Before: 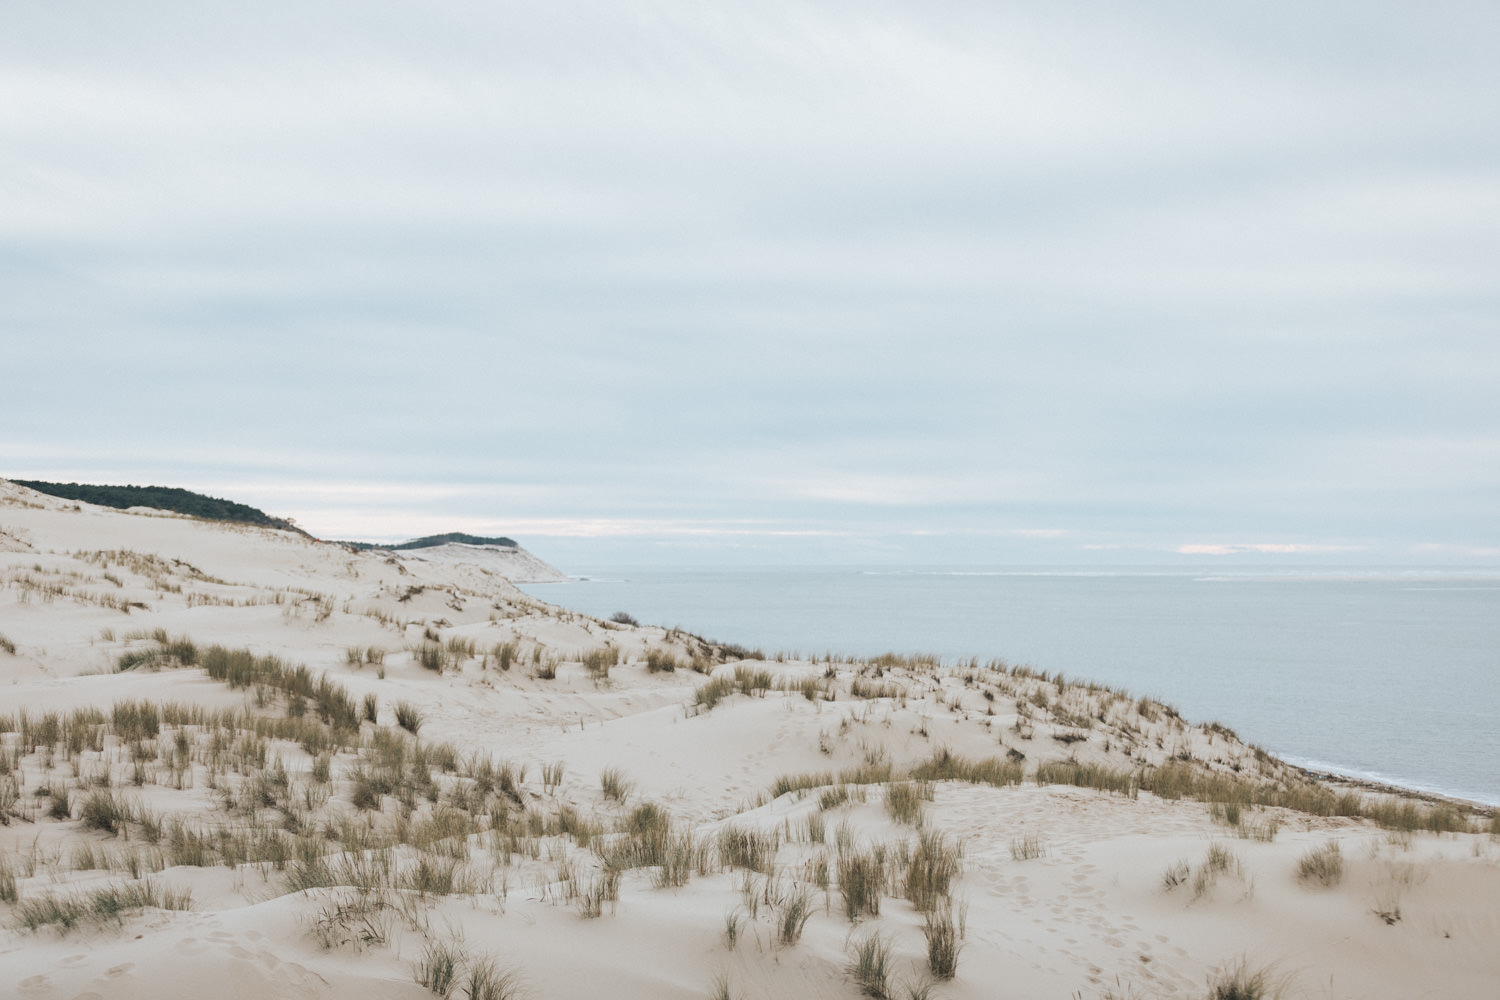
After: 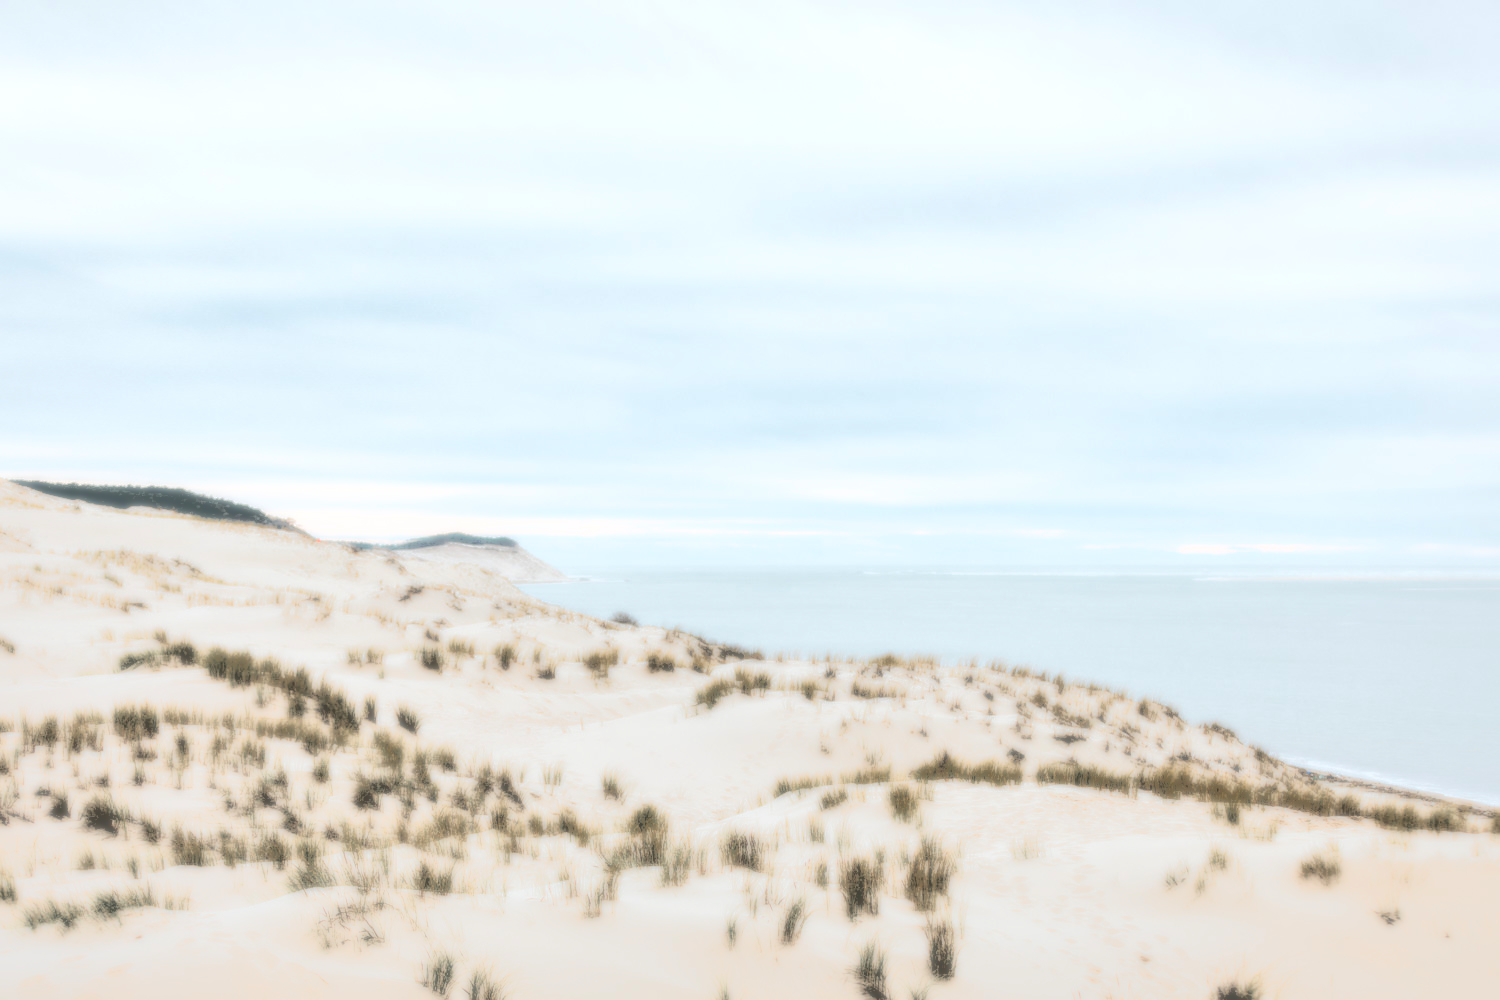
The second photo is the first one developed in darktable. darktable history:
shadows and highlights: shadows 40, highlights -60
base curve: curves: ch0 [(0.065, 0.026) (0.236, 0.358) (0.53, 0.546) (0.777, 0.841) (0.924, 0.992)], preserve colors average RGB
white balance: emerald 1
bloom: size 0%, threshold 54.82%, strength 8.31%
local contrast: highlights 73%, shadows 15%, midtone range 0.197
